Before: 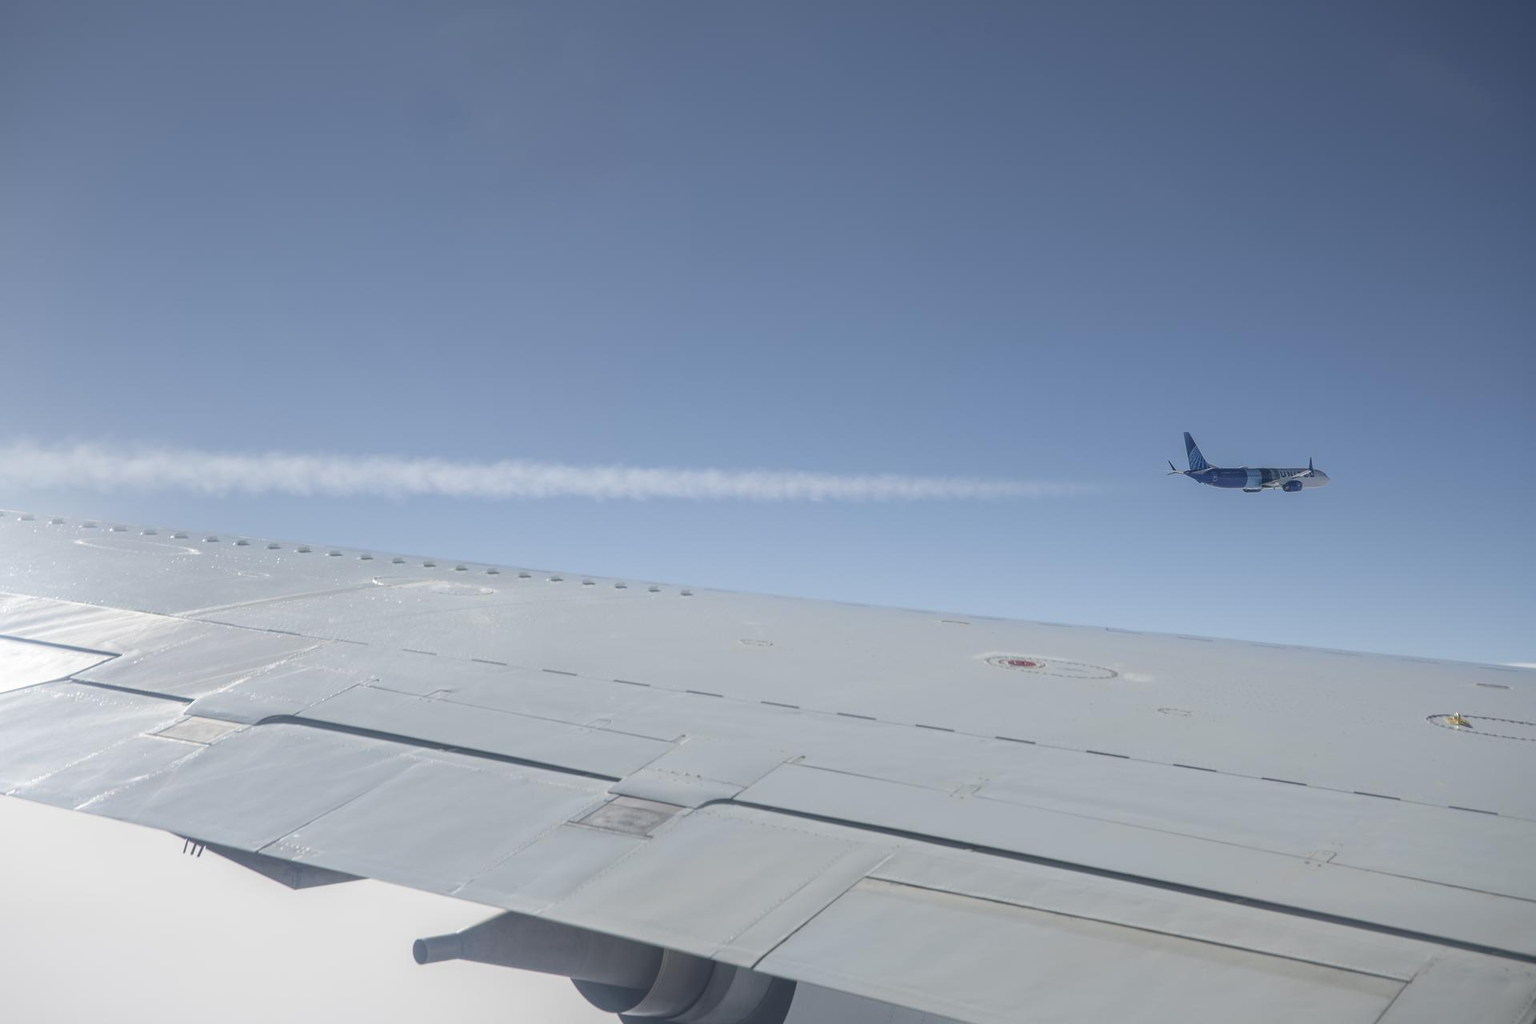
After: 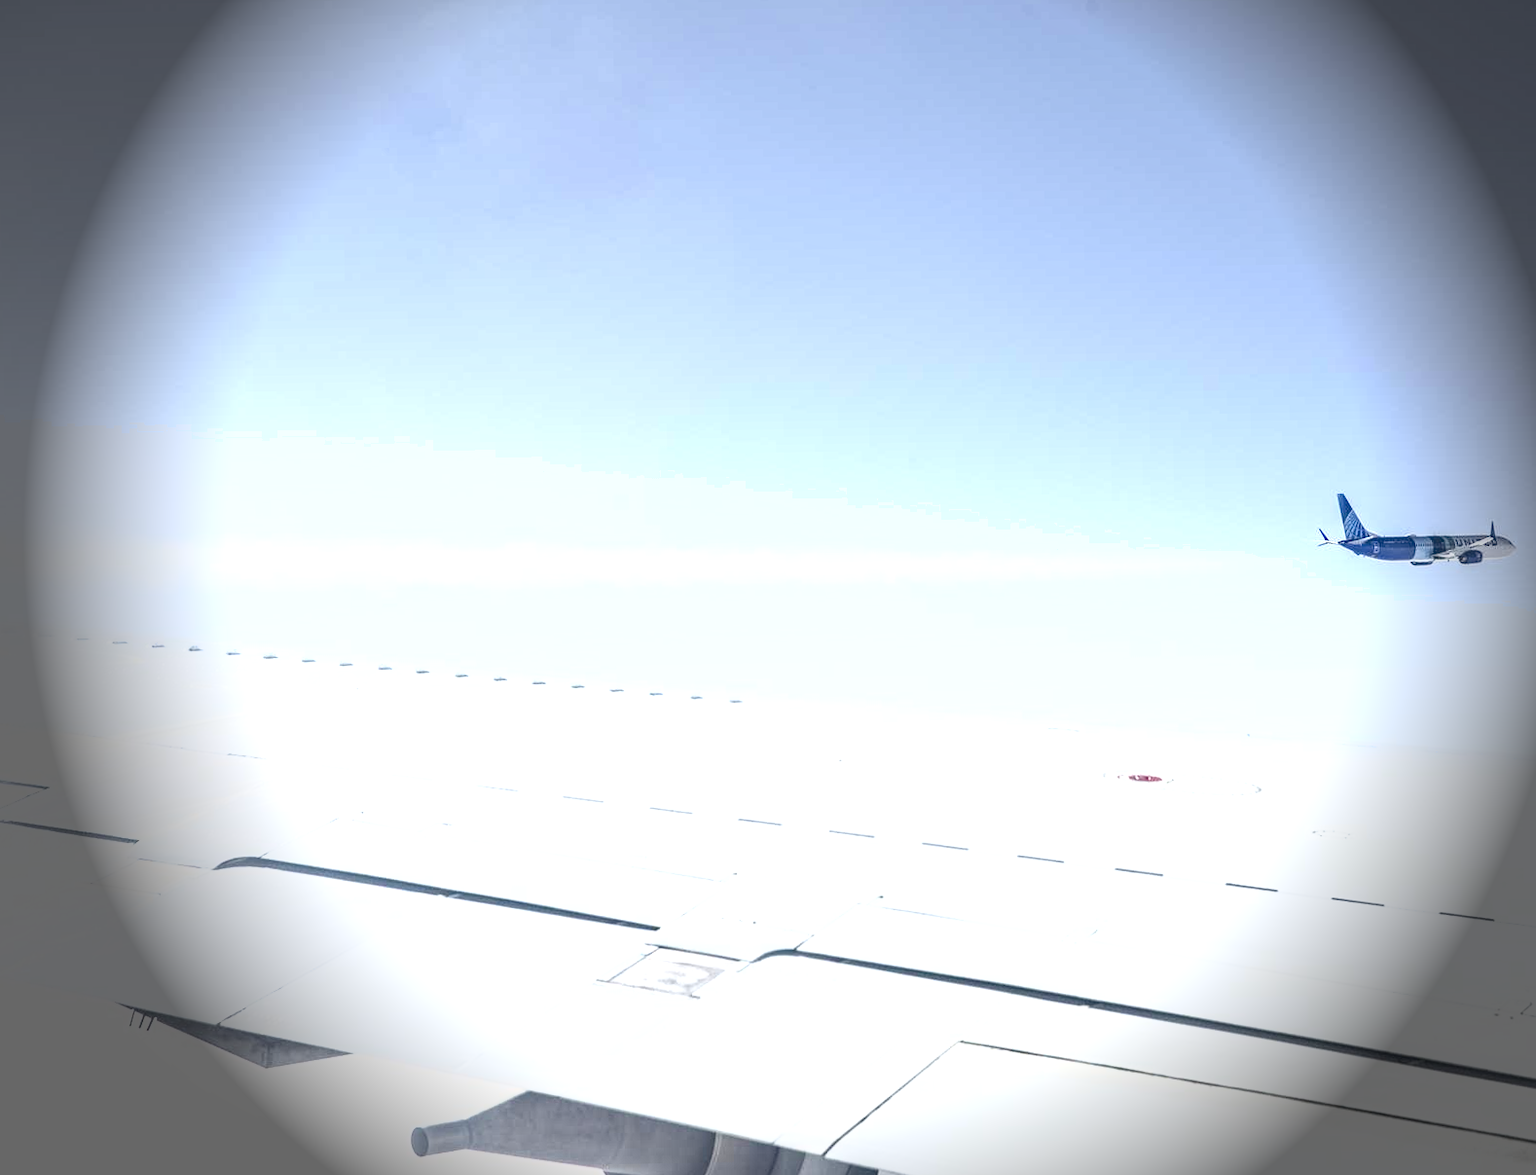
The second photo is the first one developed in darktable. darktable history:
local contrast: on, module defaults
crop and rotate: angle 1°, left 4.281%, top 0.642%, right 11.383%, bottom 2.486%
contrast brightness saturation: contrast 0.43, brightness 0.56, saturation -0.19
shadows and highlights: shadows 49, highlights -41, soften with gaussian
vignetting: fall-off start 76.42%, fall-off radius 27.36%, brightness -0.872, center (0.037, -0.09), width/height ratio 0.971
haze removal: compatibility mode true, adaptive false
levels: levels [0.008, 0.318, 0.836]
